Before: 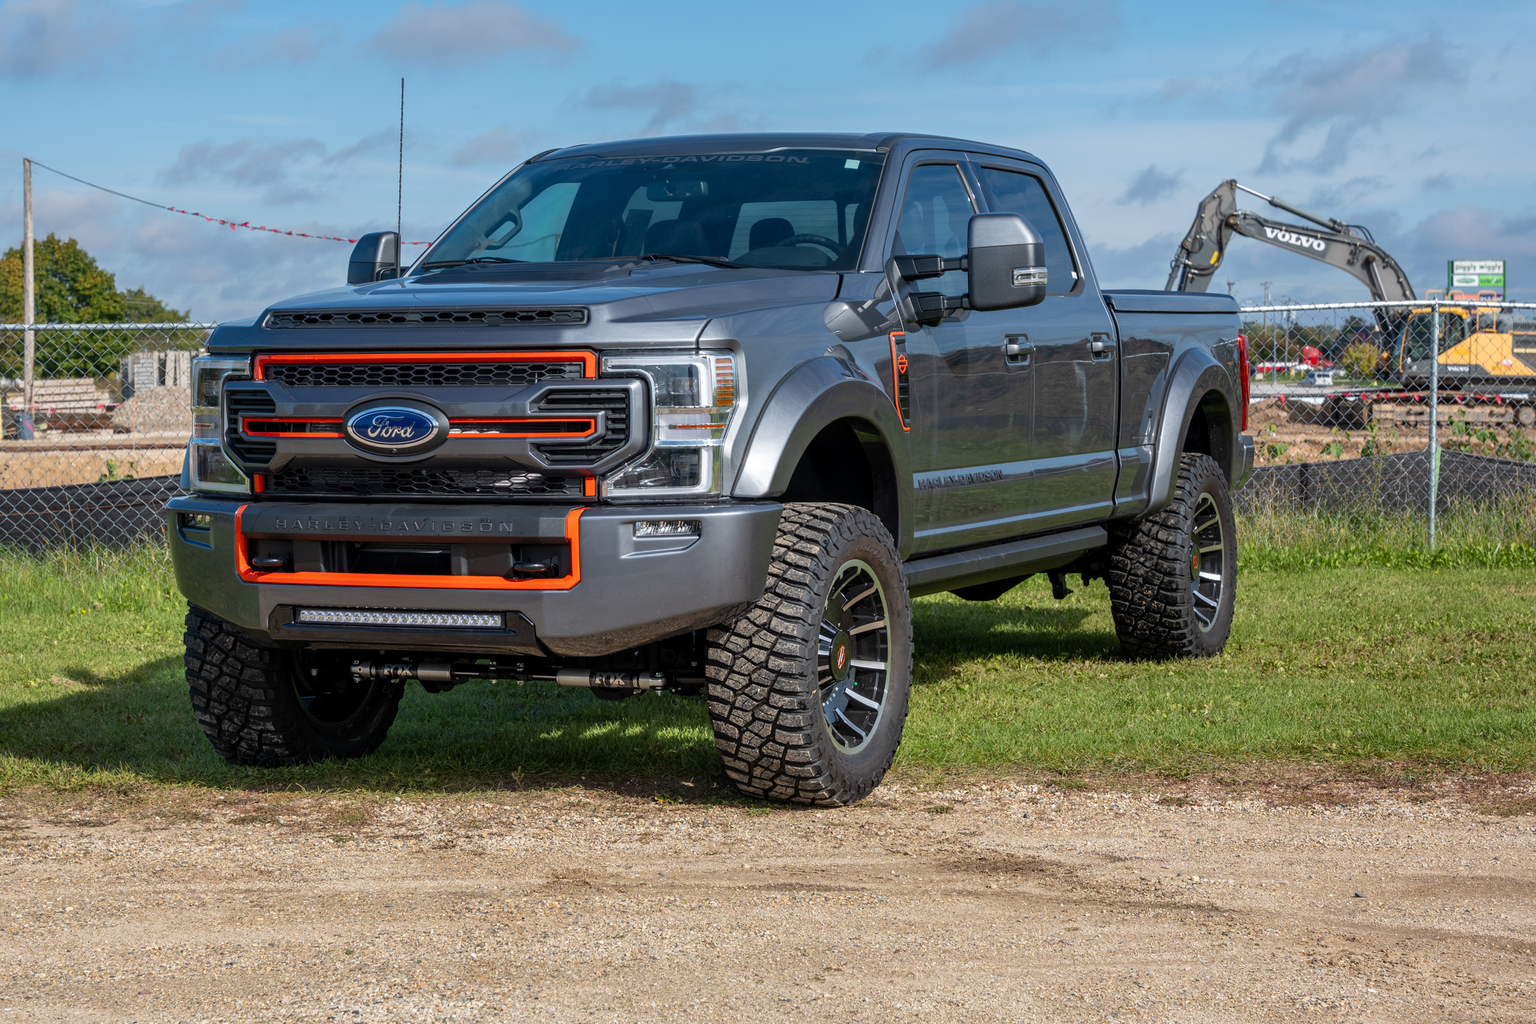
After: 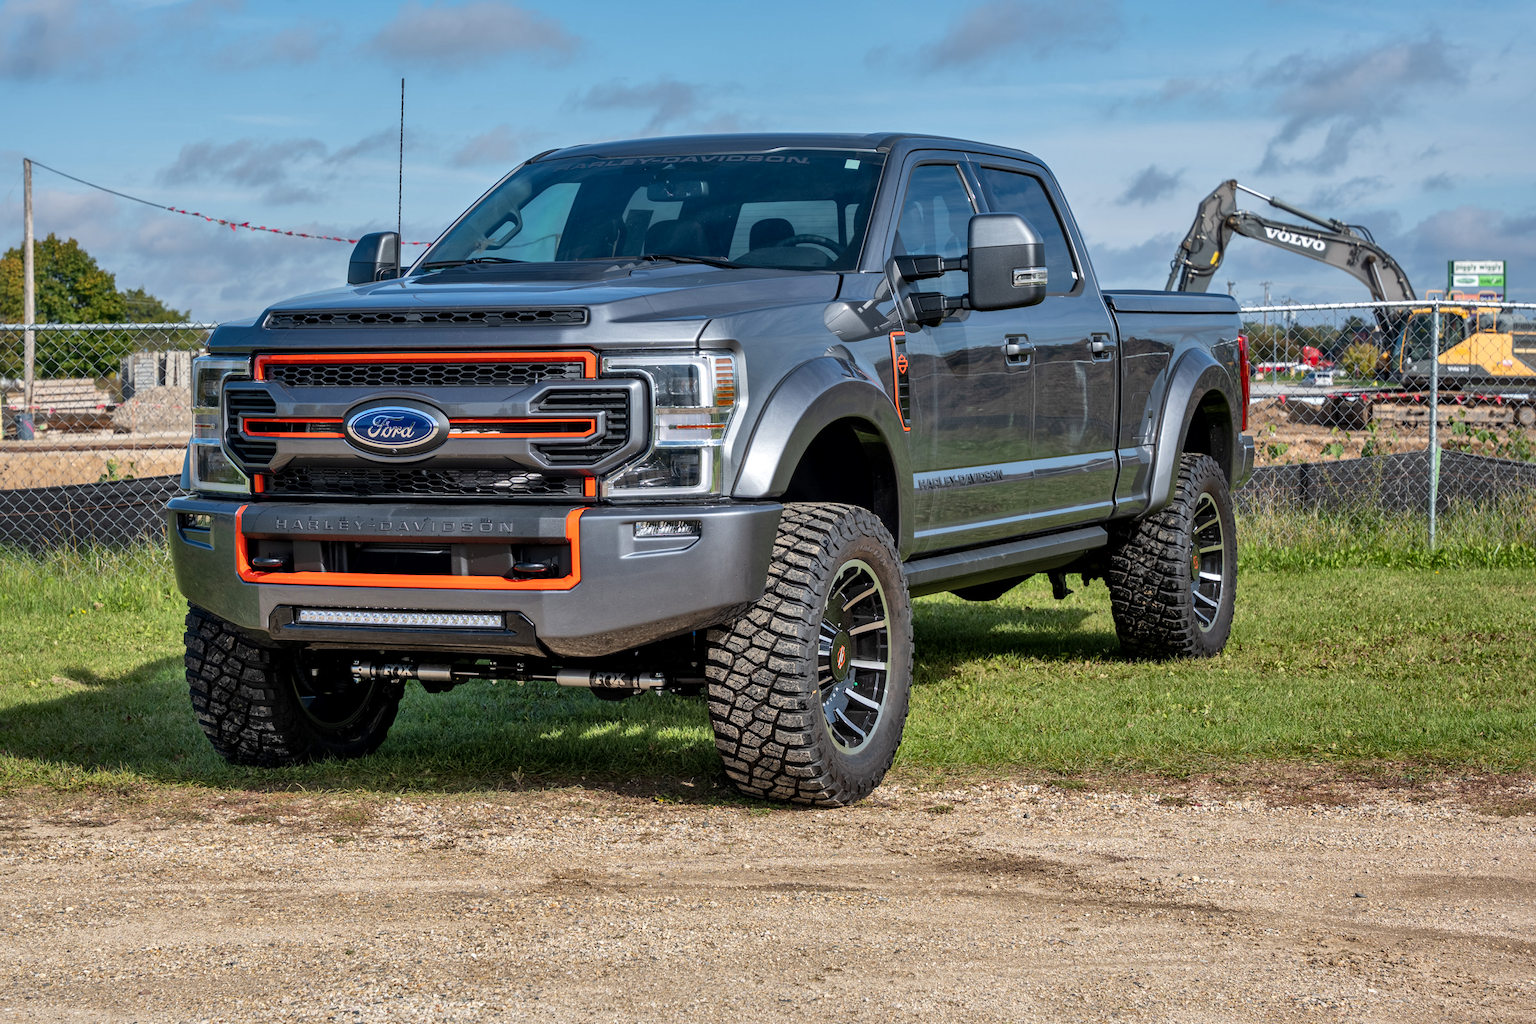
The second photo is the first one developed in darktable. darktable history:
shadows and highlights: shadows 52.34, highlights -28.23, soften with gaussian
local contrast: mode bilateral grid, contrast 20, coarseness 50, detail 130%, midtone range 0.2
